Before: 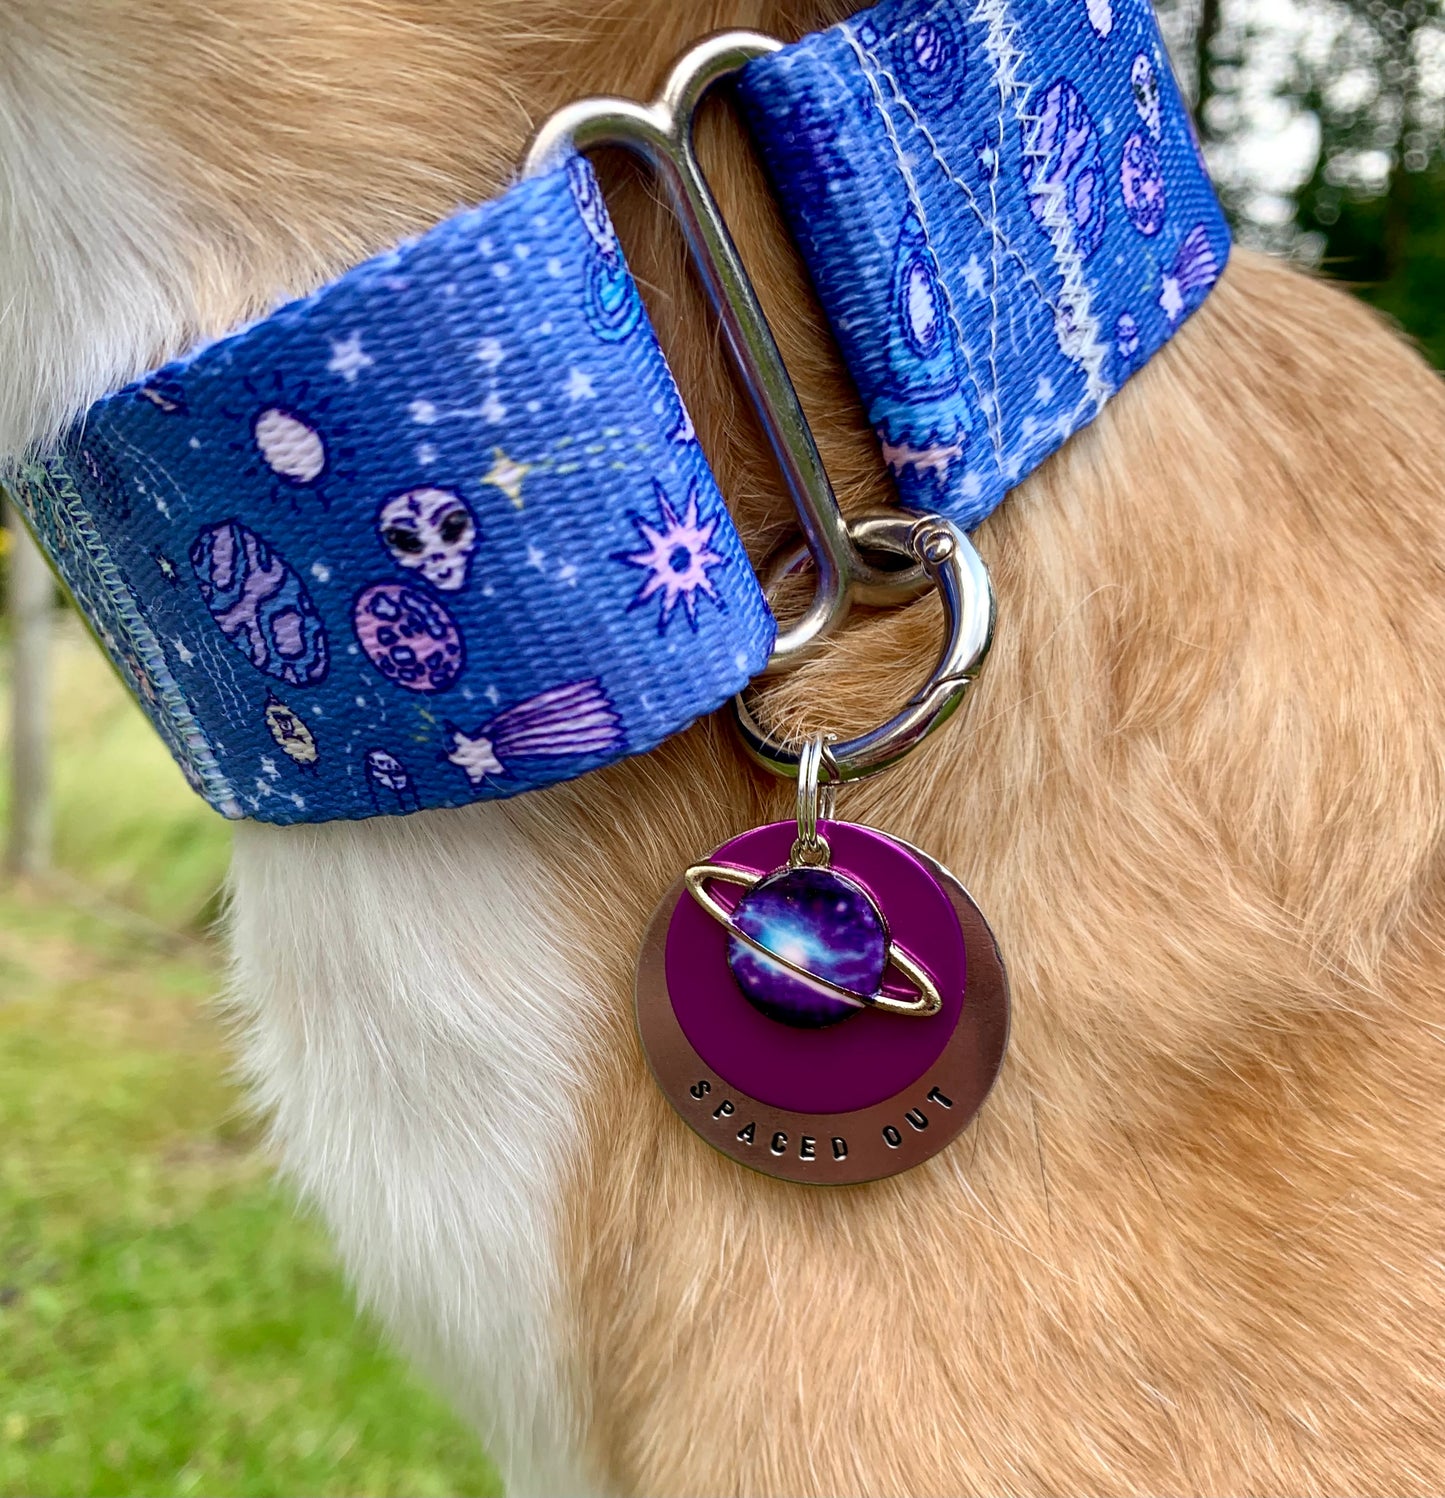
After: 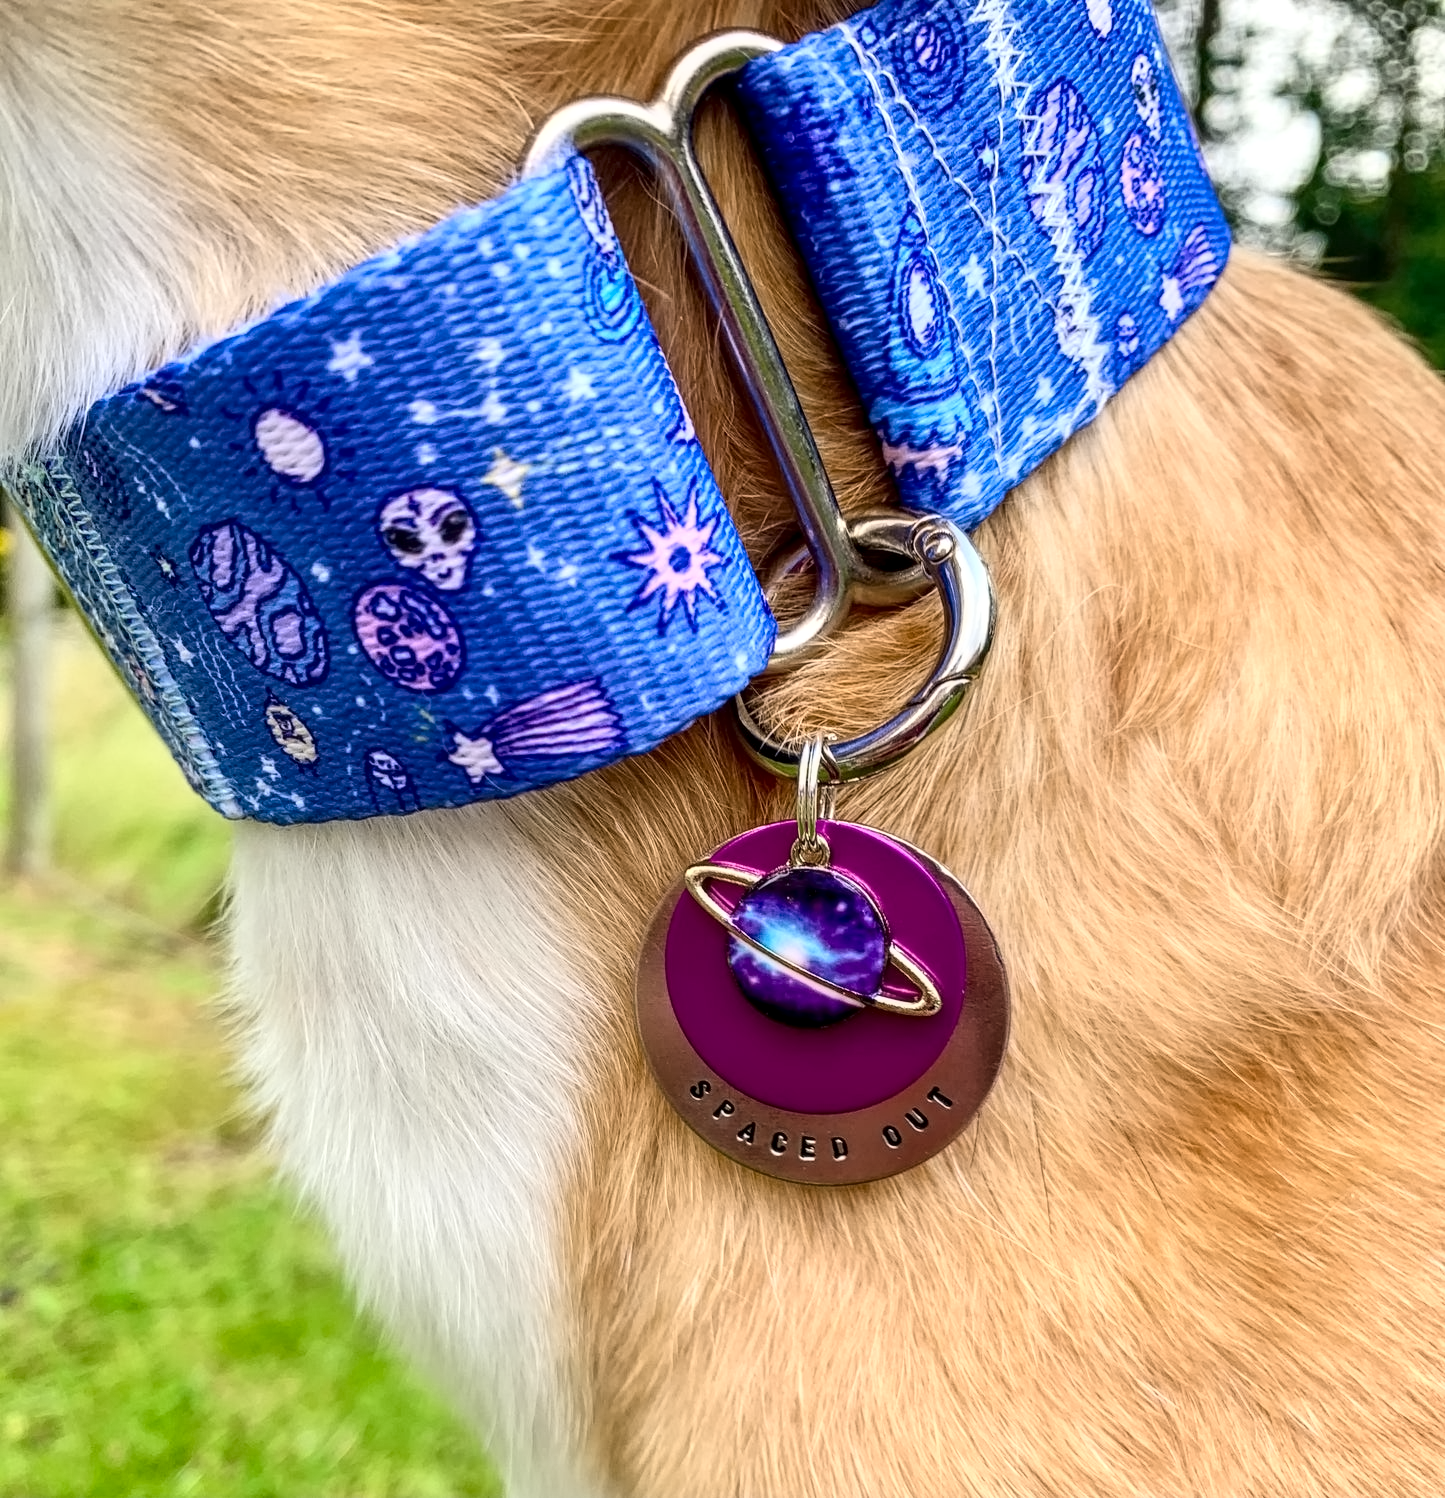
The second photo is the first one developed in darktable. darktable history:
contrast brightness saturation: contrast 0.2, brightness 0.16, saturation 0.22
local contrast: detail 130%
contrast equalizer: y [[0.5 ×6], [0.5 ×6], [0.5 ×6], [0 ×6], [0, 0.039, 0.251, 0.29, 0.293, 0.292]]
